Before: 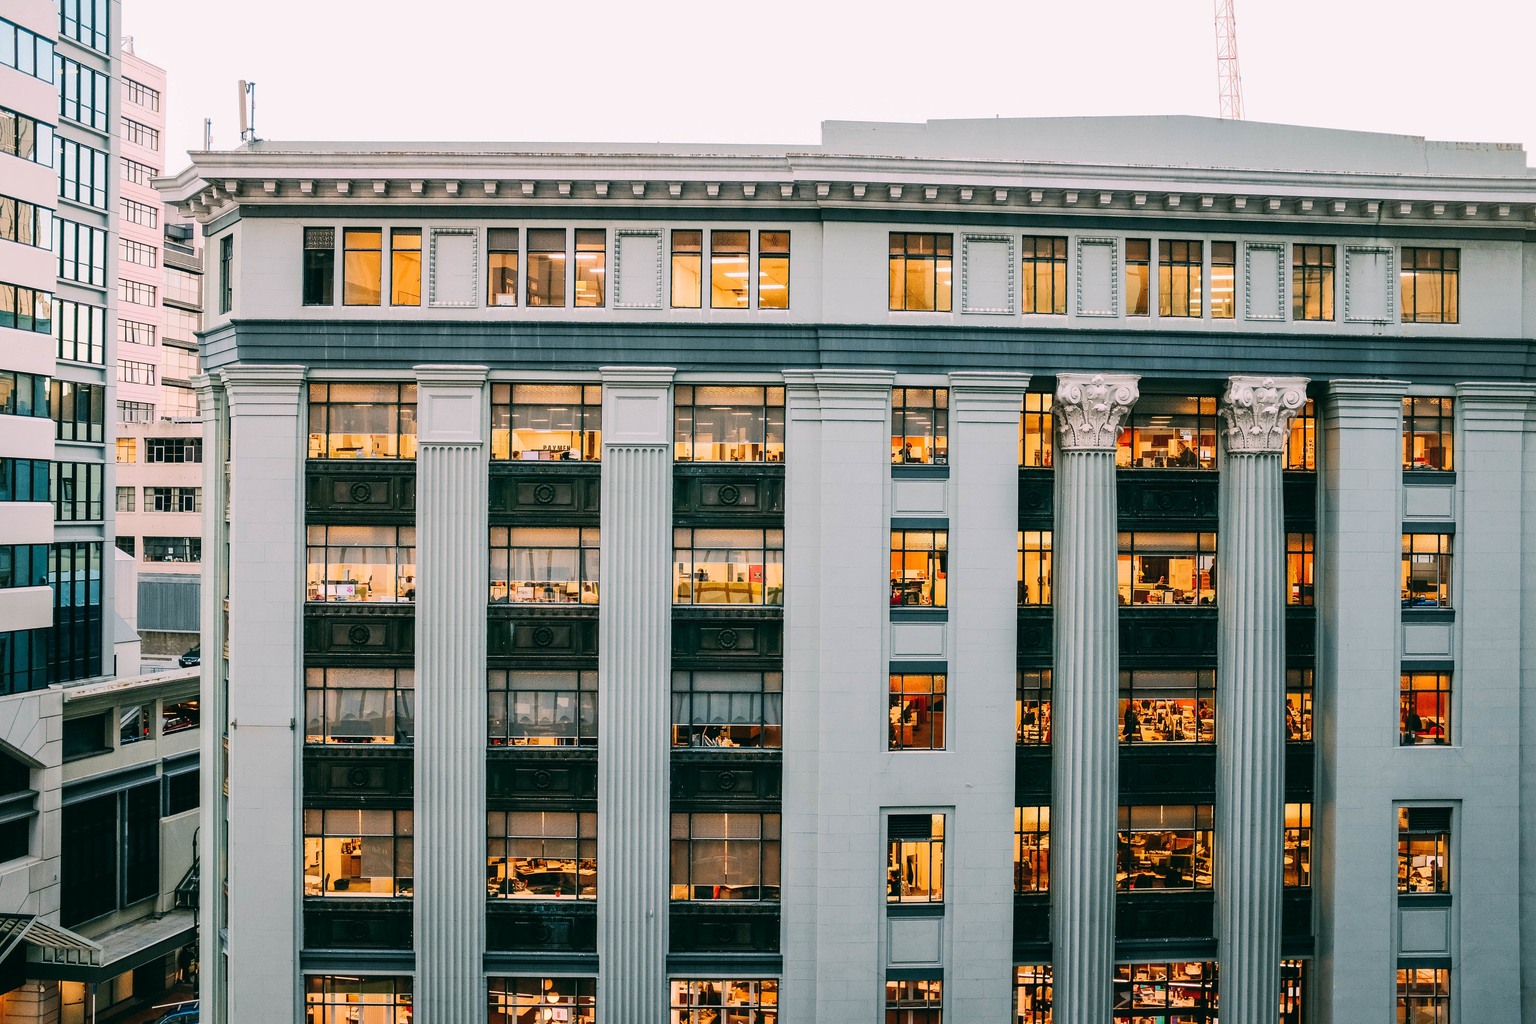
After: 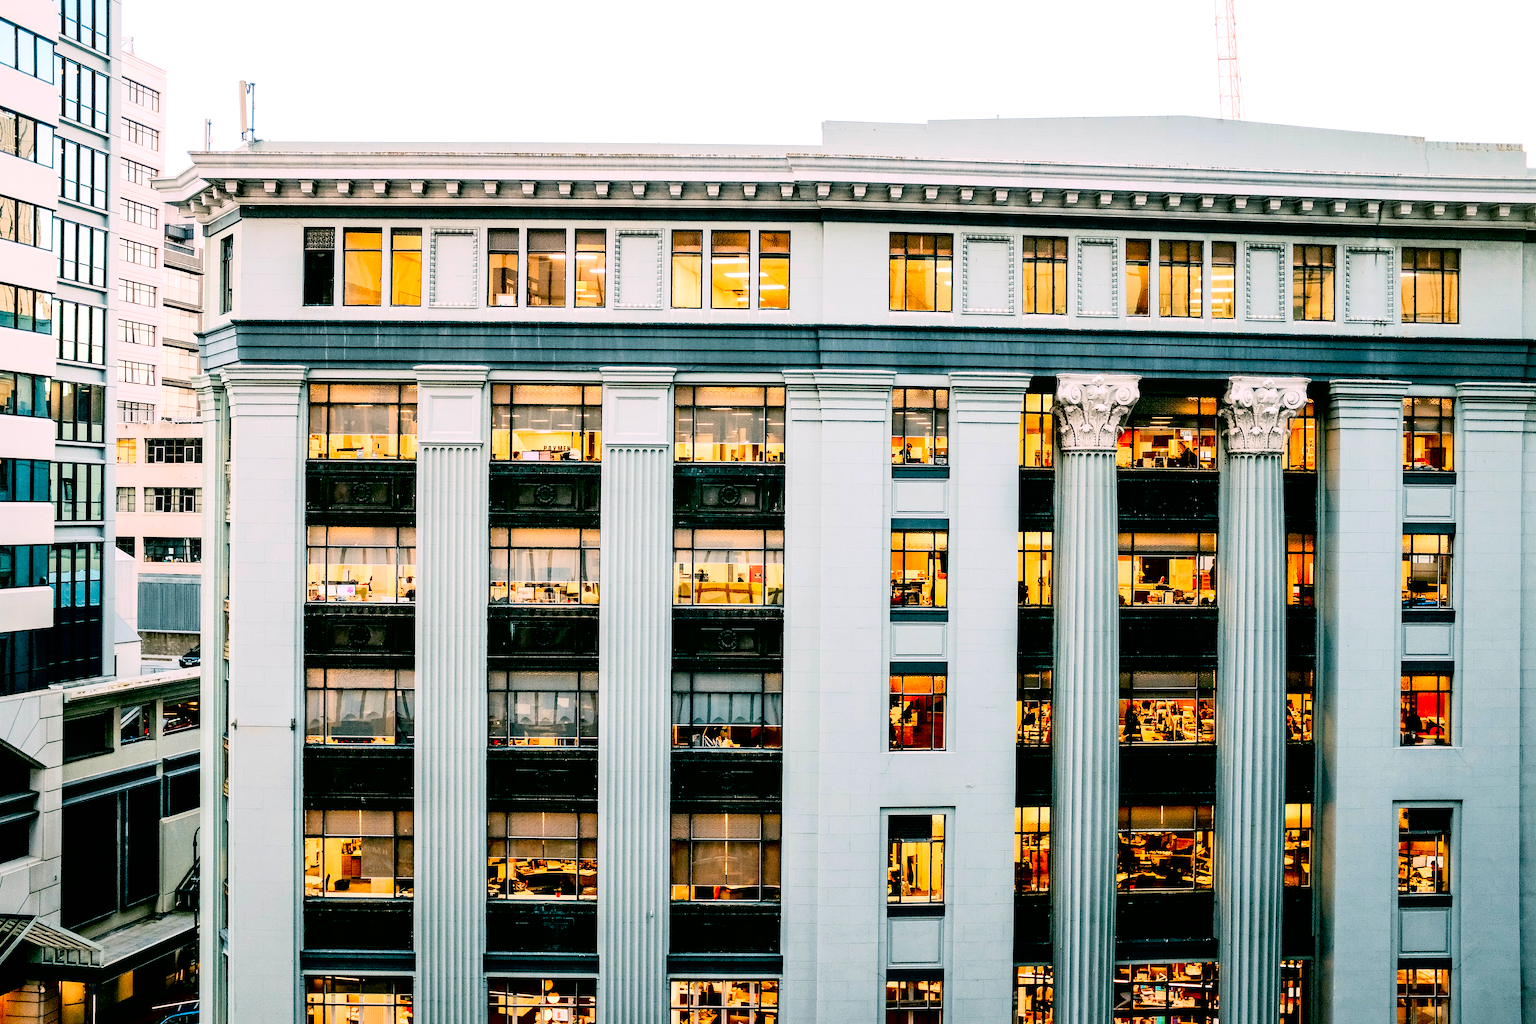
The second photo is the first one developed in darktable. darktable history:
exposure: black level correction 0.031, exposure 0.304 EV, compensate highlight preservation false
tone curve: curves: ch0 [(0, 0) (0.004, 0.001) (0.133, 0.112) (0.325, 0.362) (0.832, 0.893) (1, 1)], color space Lab, linked channels, preserve colors none
